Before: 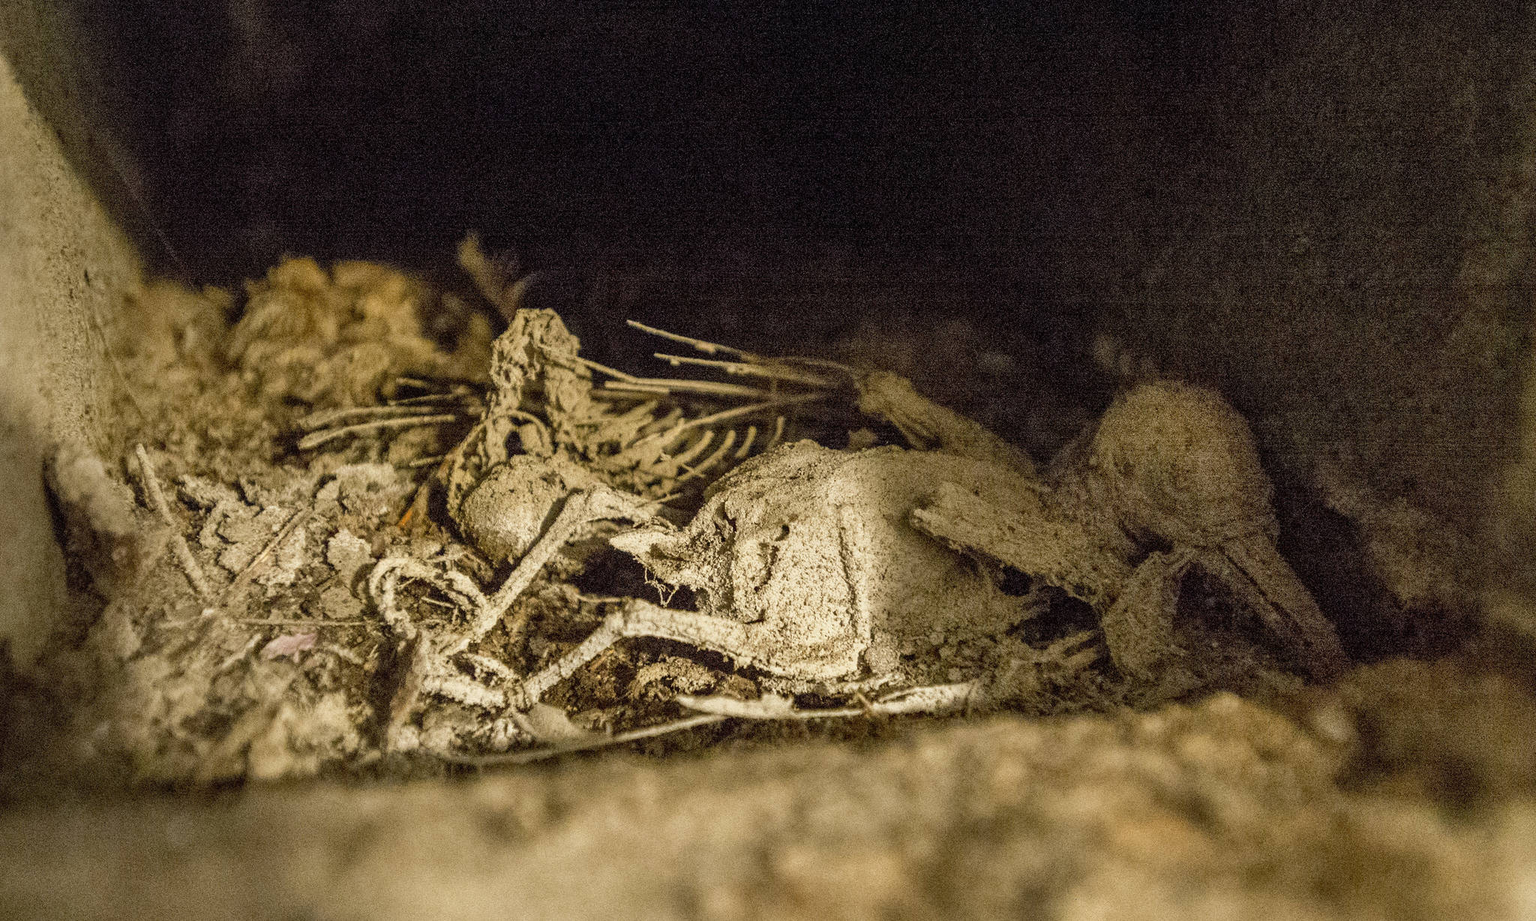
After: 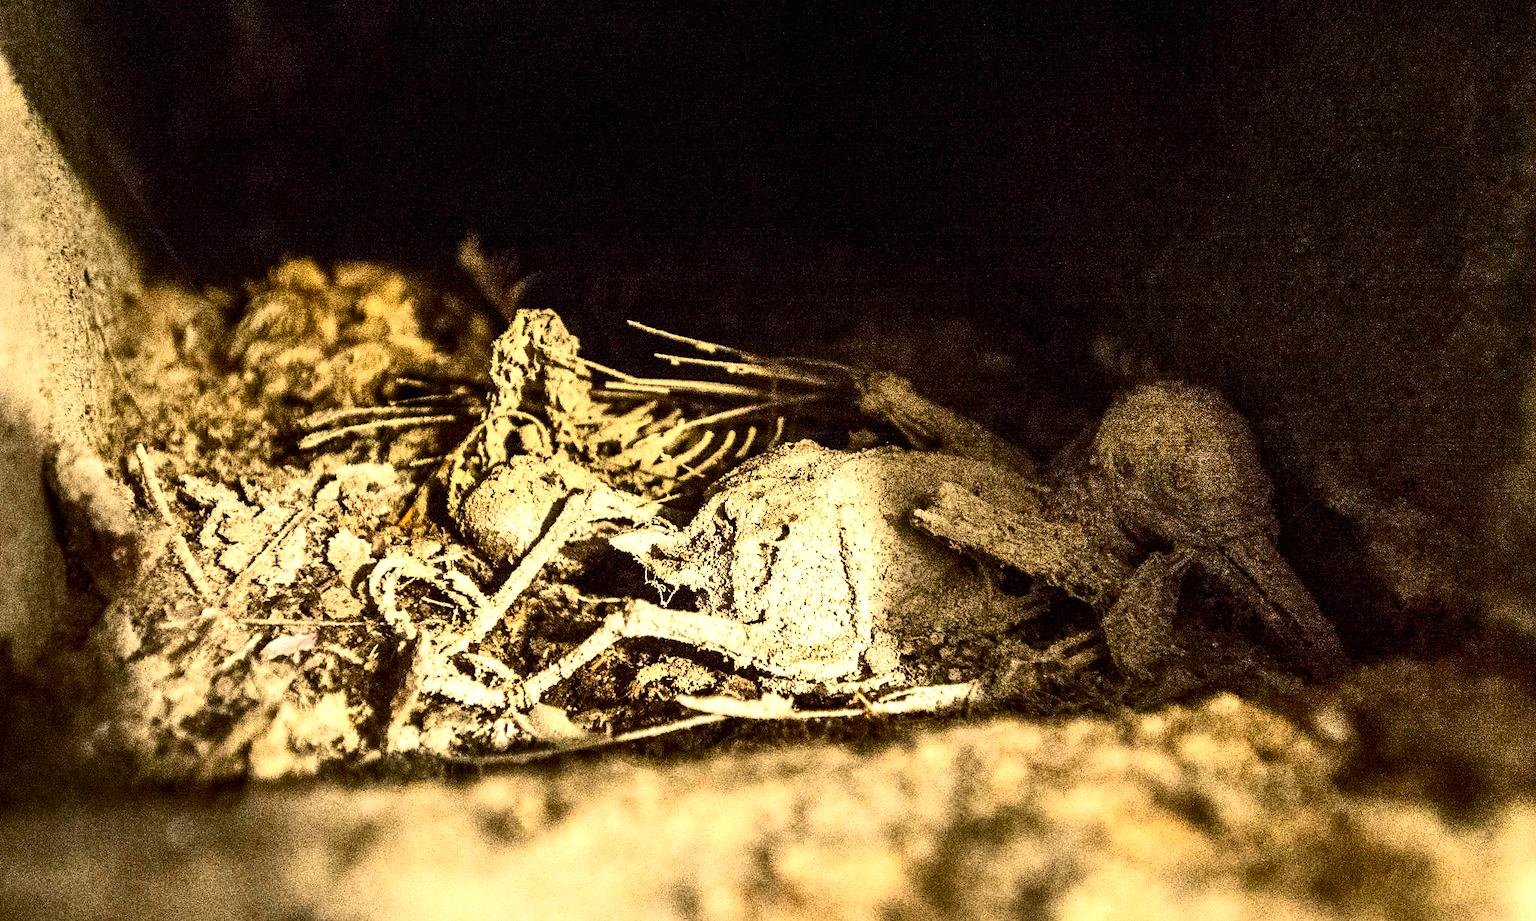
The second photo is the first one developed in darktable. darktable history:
contrast brightness saturation: contrast 0.299
color balance rgb: perceptual saturation grading › global saturation 9.582%, perceptual brilliance grading › highlights 14.467%, perceptual brilliance grading › mid-tones -6.822%, perceptual brilliance grading › shadows -27.466%, global vibrance 5.296%, contrast 3.708%
levels: levels [0, 0.492, 0.984]
exposure: black level correction 0.001, exposure 0.498 EV, compensate highlight preservation false
